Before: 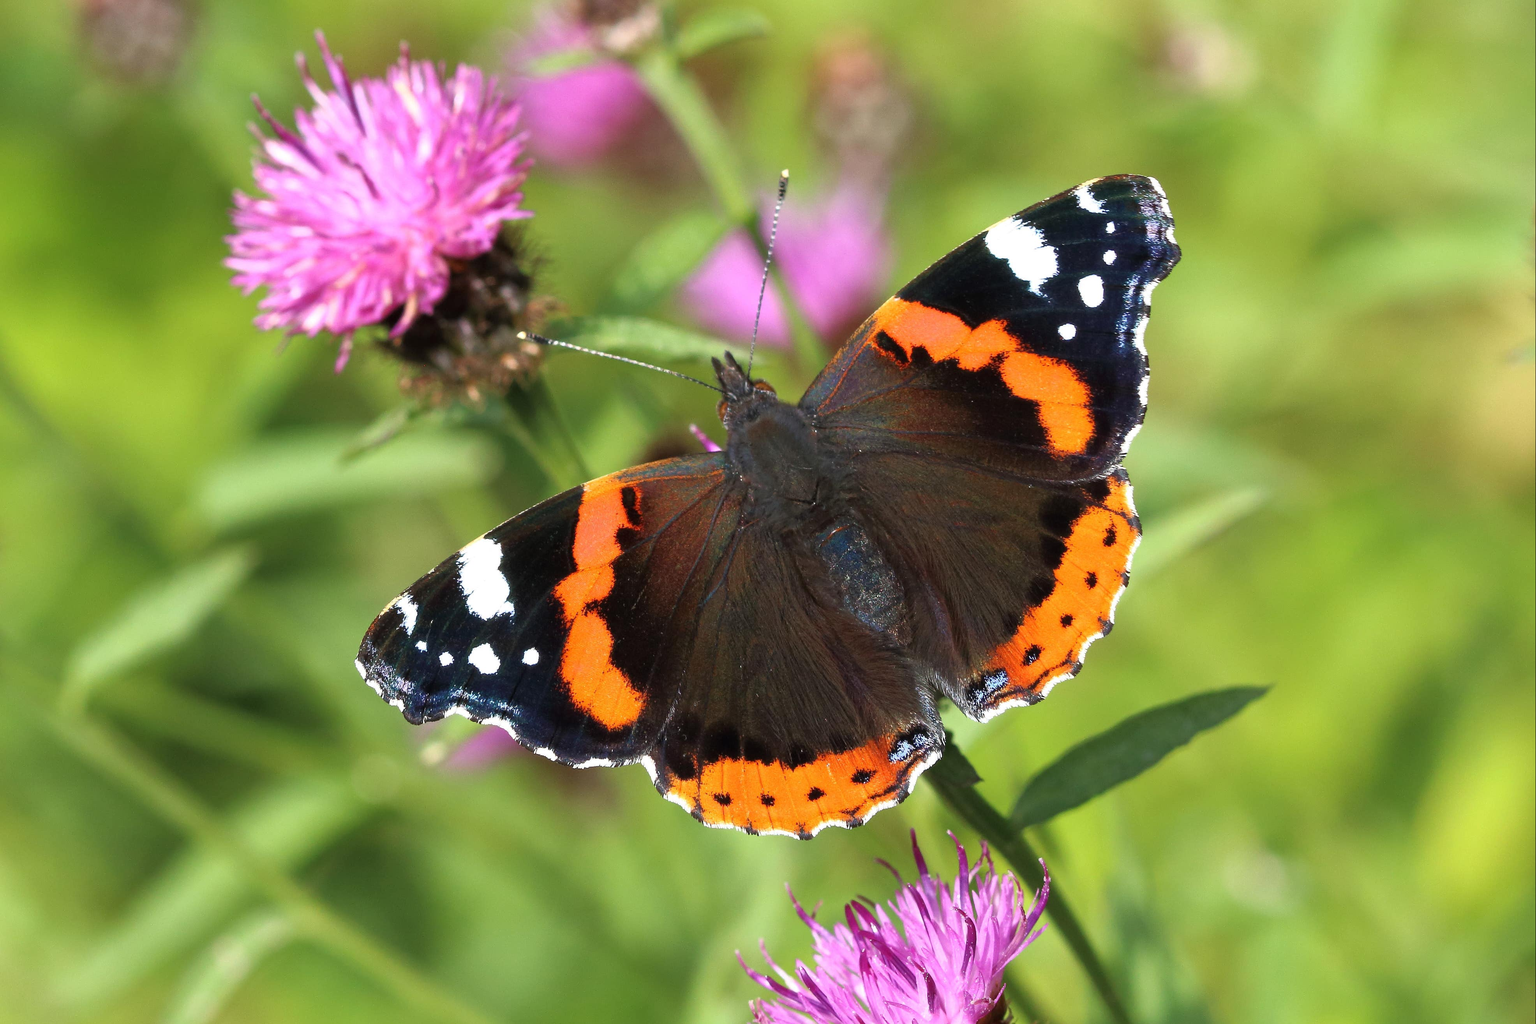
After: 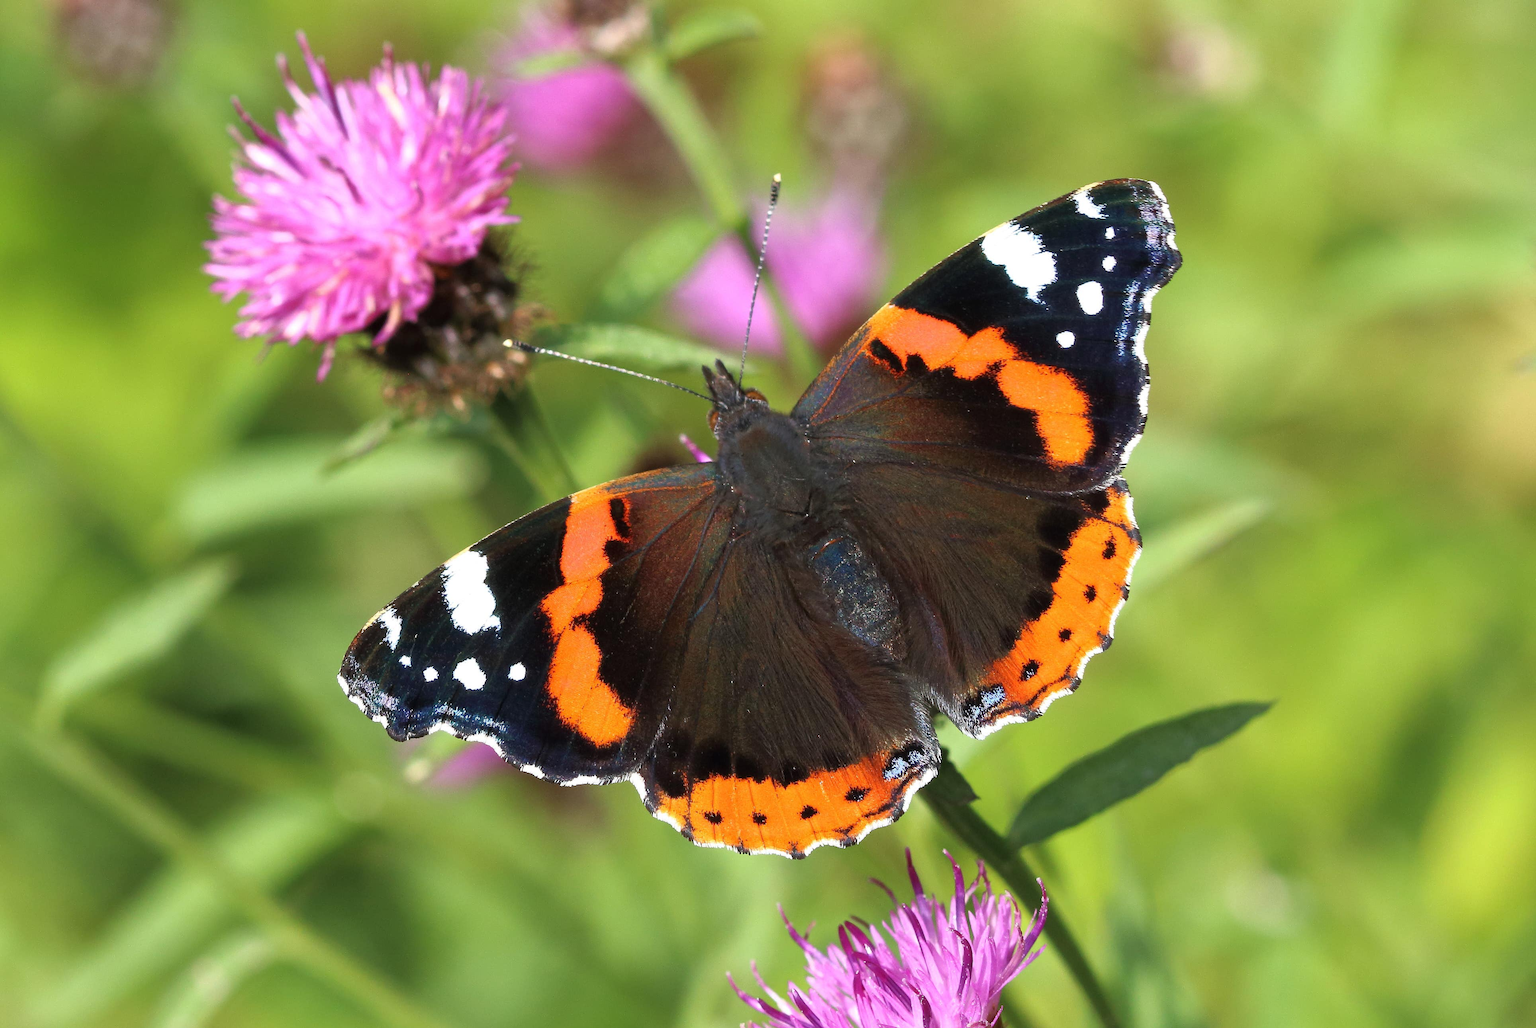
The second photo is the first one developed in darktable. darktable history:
crop and rotate: left 1.67%, right 0.519%, bottom 1.761%
